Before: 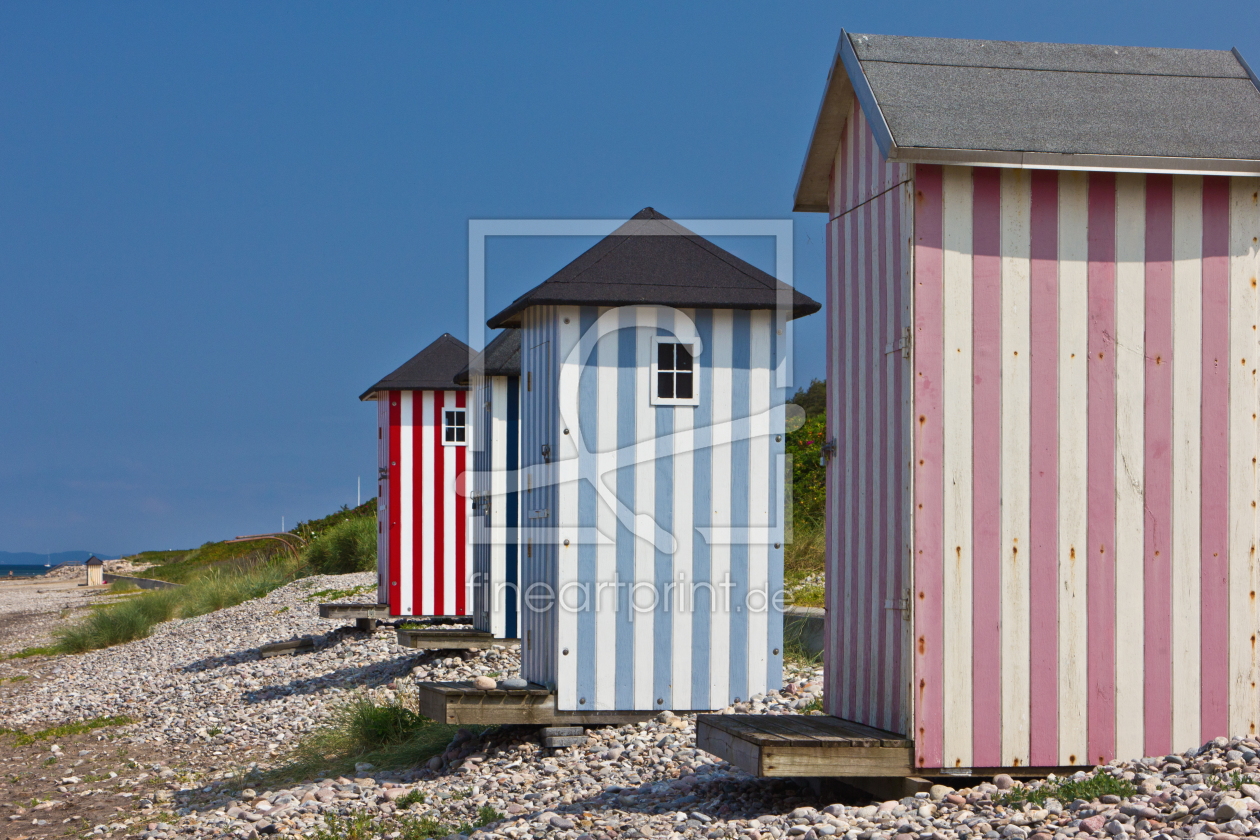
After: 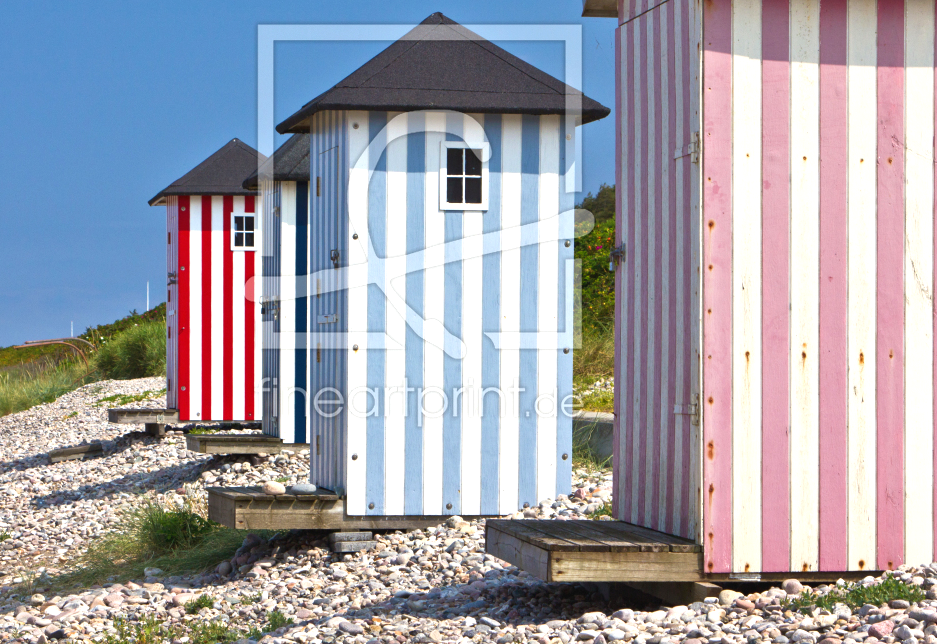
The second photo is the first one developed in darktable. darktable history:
crop: left 16.821%, top 23.289%, right 8.777%
exposure: exposure 0.731 EV, compensate exposure bias true, compensate highlight preservation false
shadows and highlights: shadows 3.88, highlights -18.83, highlights color adjustment 52.32%, soften with gaussian
